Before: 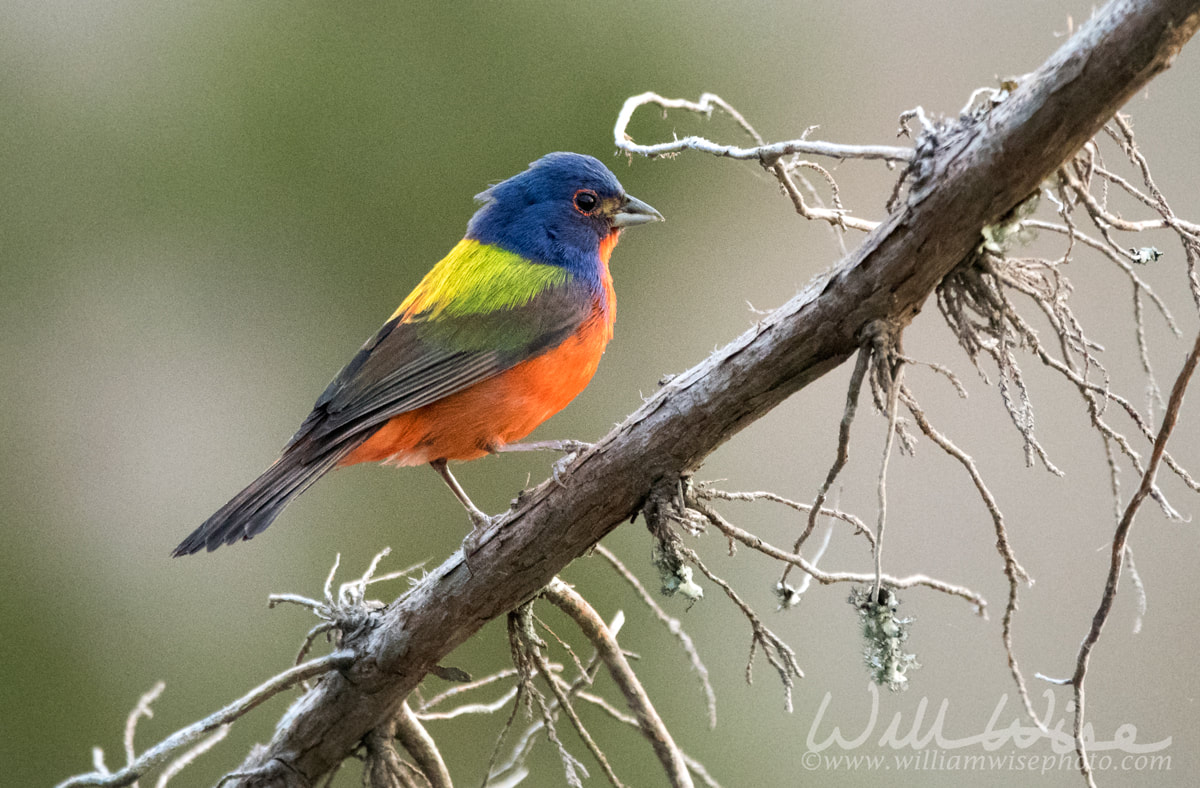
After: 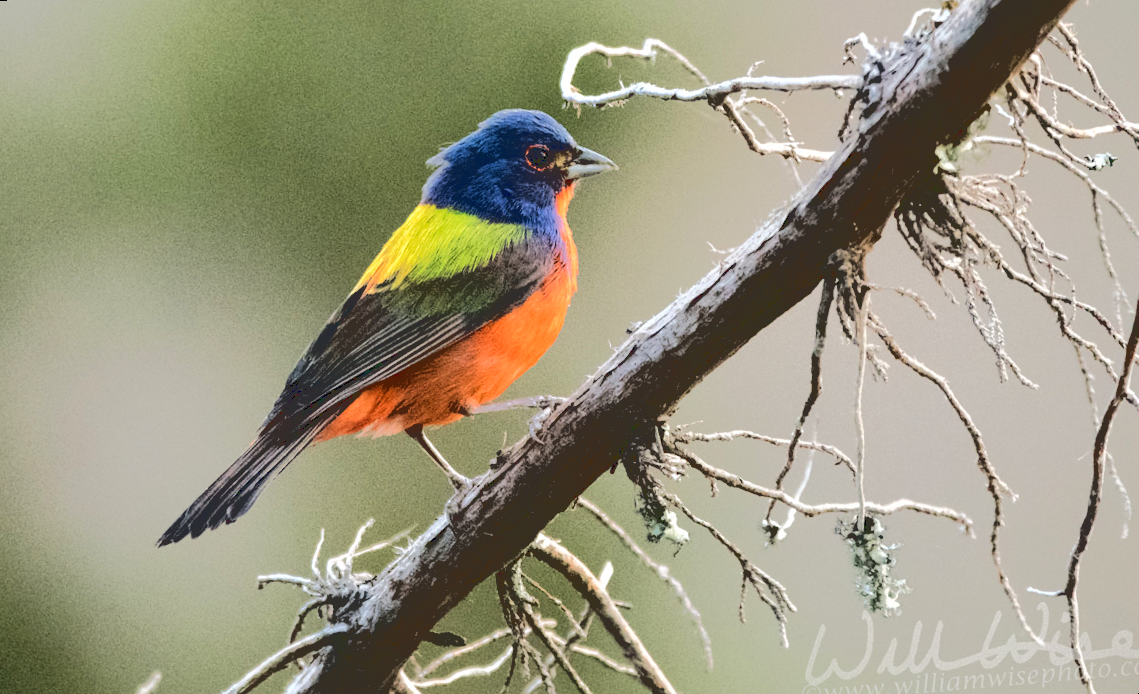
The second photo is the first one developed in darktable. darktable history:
rotate and perspective: rotation -5°, crop left 0.05, crop right 0.952, crop top 0.11, crop bottom 0.89
base curve: curves: ch0 [(0.065, 0.026) (0.236, 0.358) (0.53, 0.546) (0.777, 0.841) (0.924, 0.992)], preserve colors average RGB
